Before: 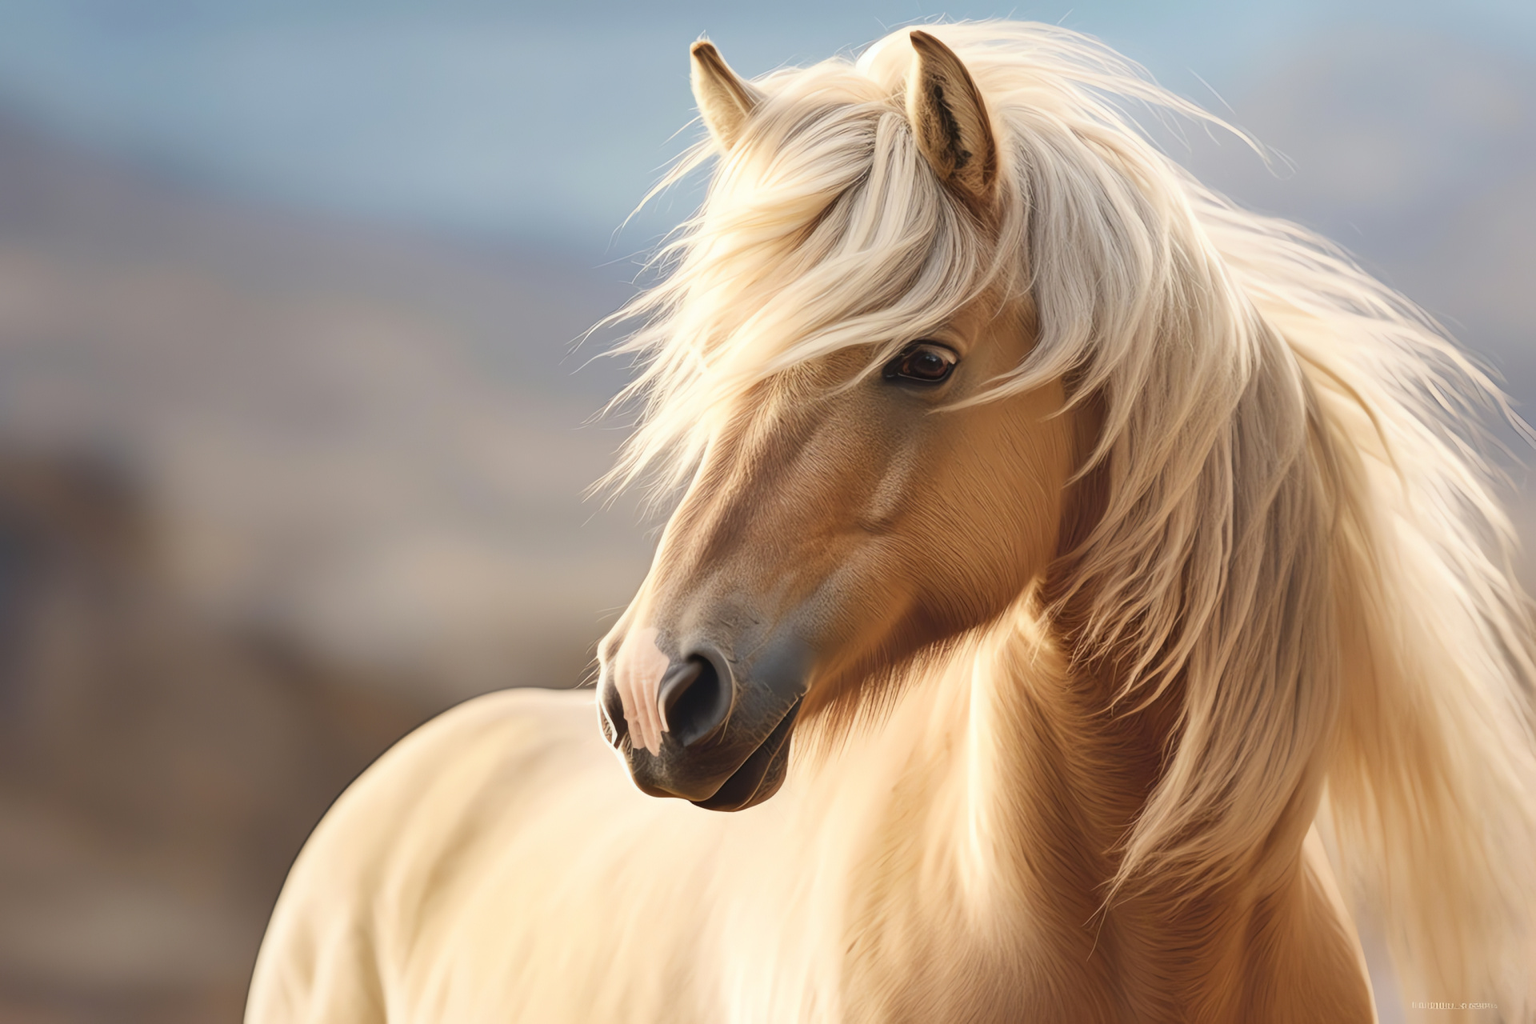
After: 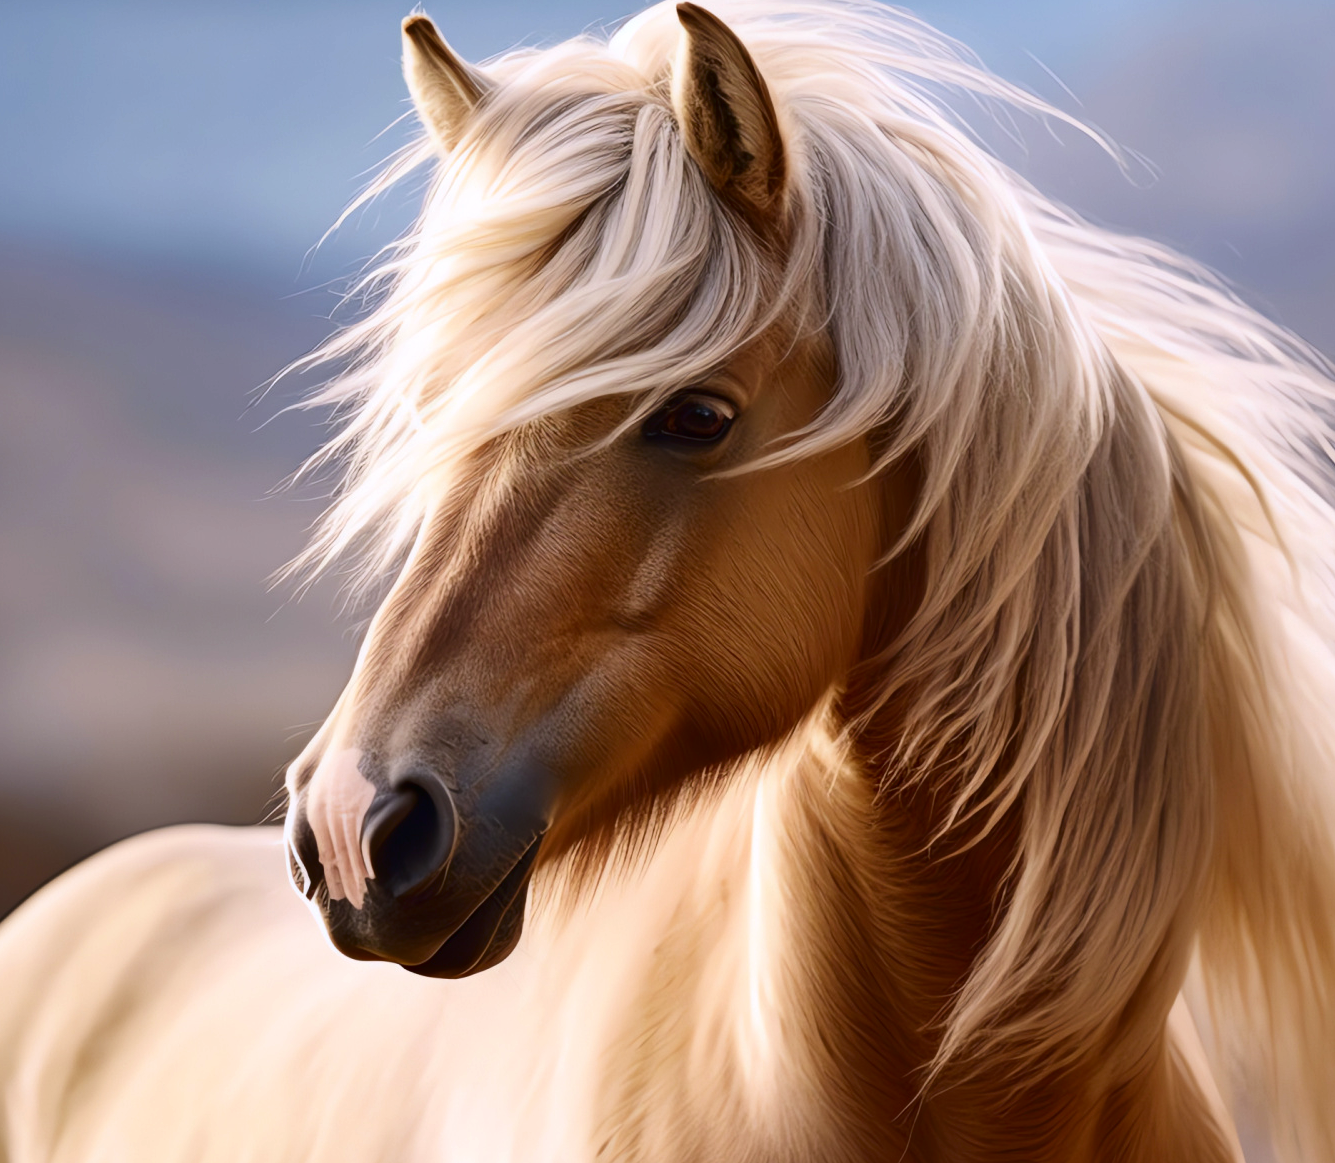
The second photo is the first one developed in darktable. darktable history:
contrast brightness saturation: contrast 0.13, brightness -0.24, saturation 0.14
white balance: red 1.004, blue 1.096
crop and rotate: left 24.034%, top 2.838%, right 6.406%, bottom 6.299%
